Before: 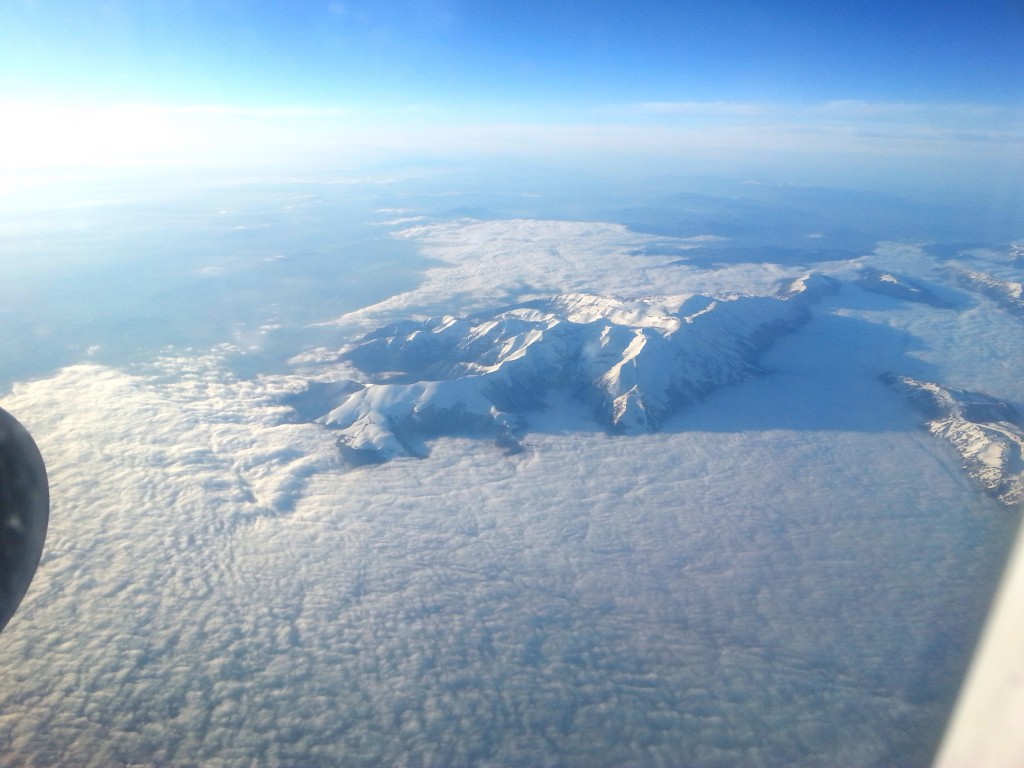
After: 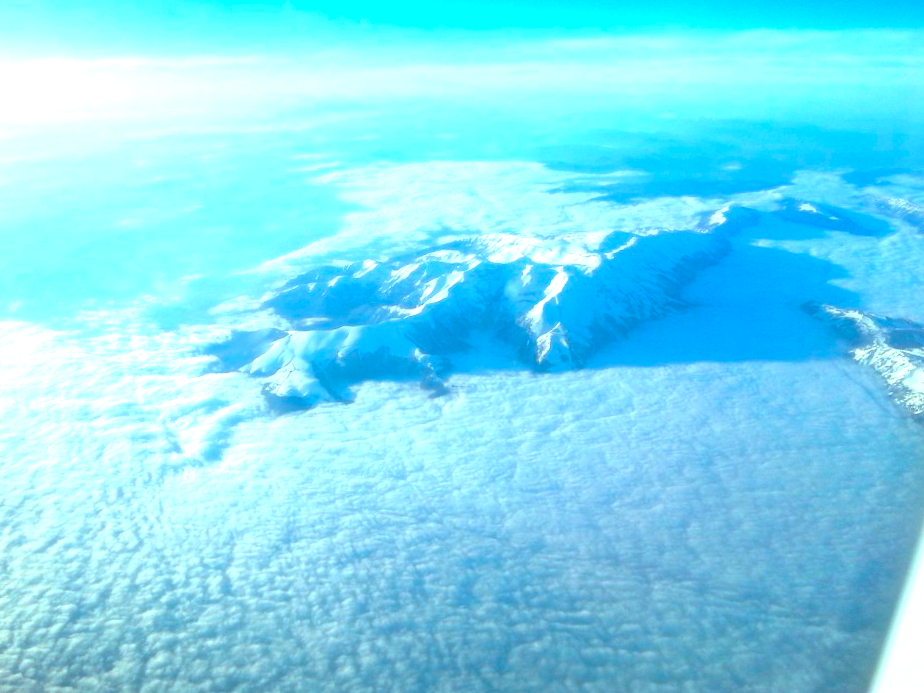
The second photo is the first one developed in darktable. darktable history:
crop and rotate: angle 1.96°, left 5.673%, top 5.673%
exposure: black level correction 0, exposure 0.9 EV, compensate highlight preservation false
white balance: red 0.98, blue 1.034
color balance rgb: shadows lift › chroma 11.71%, shadows lift › hue 133.46°, highlights gain › chroma 4%, highlights gain › hue 200.2°, perceptual saturation grading › global saturation 18.05%
